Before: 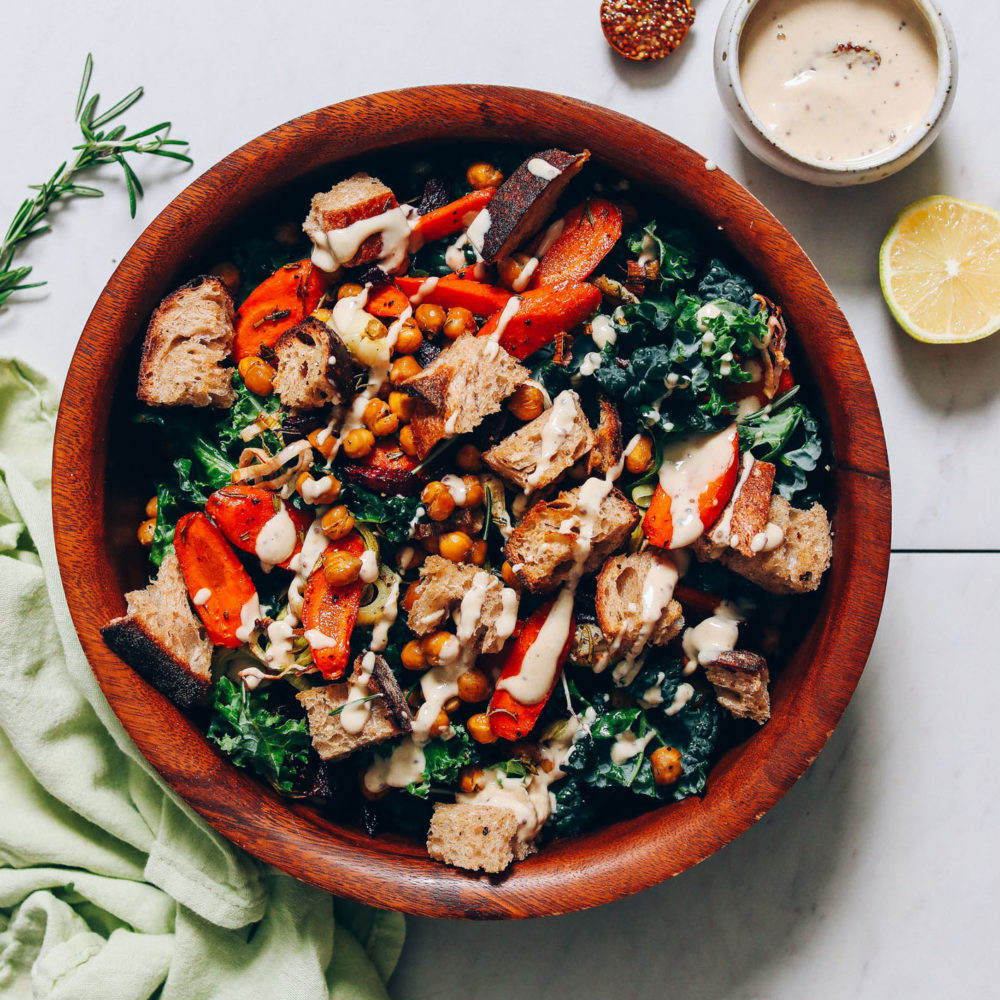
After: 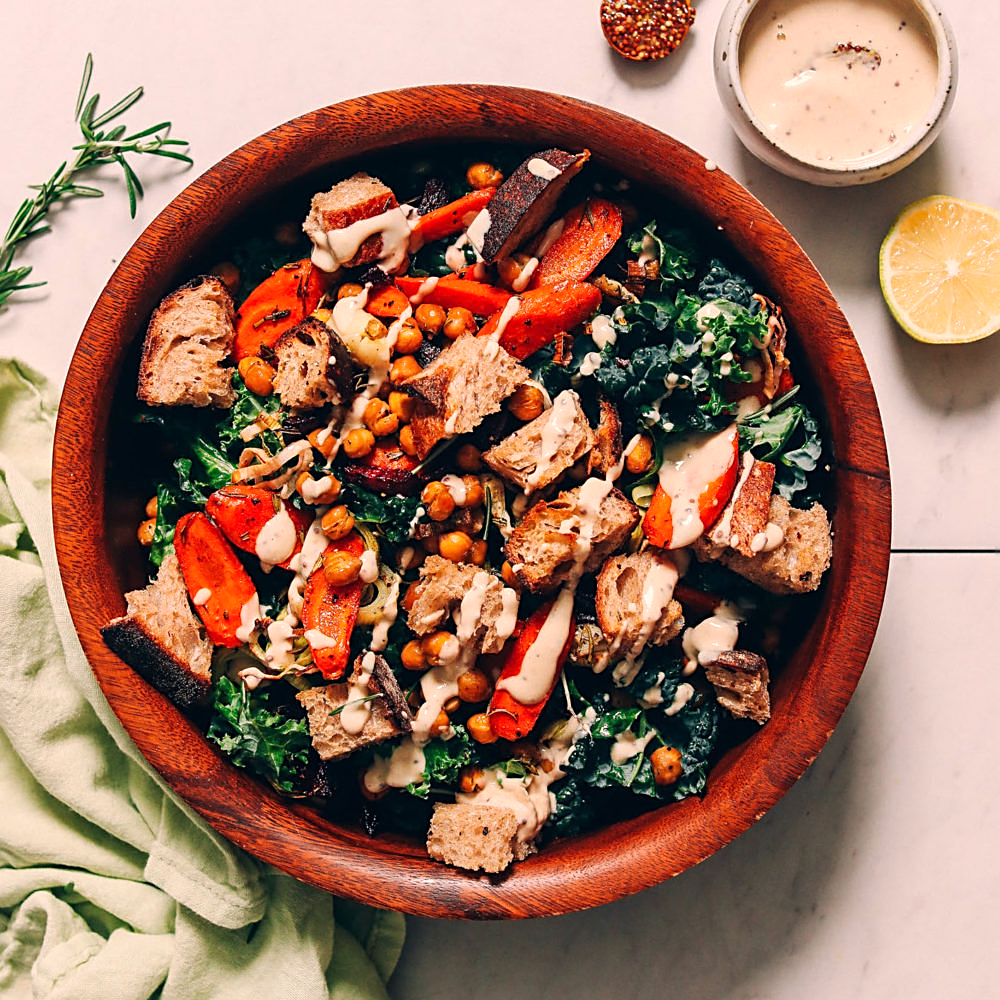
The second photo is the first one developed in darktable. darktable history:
sharpen: on, module defaults
white balance: red 1.127, blue 0.943
